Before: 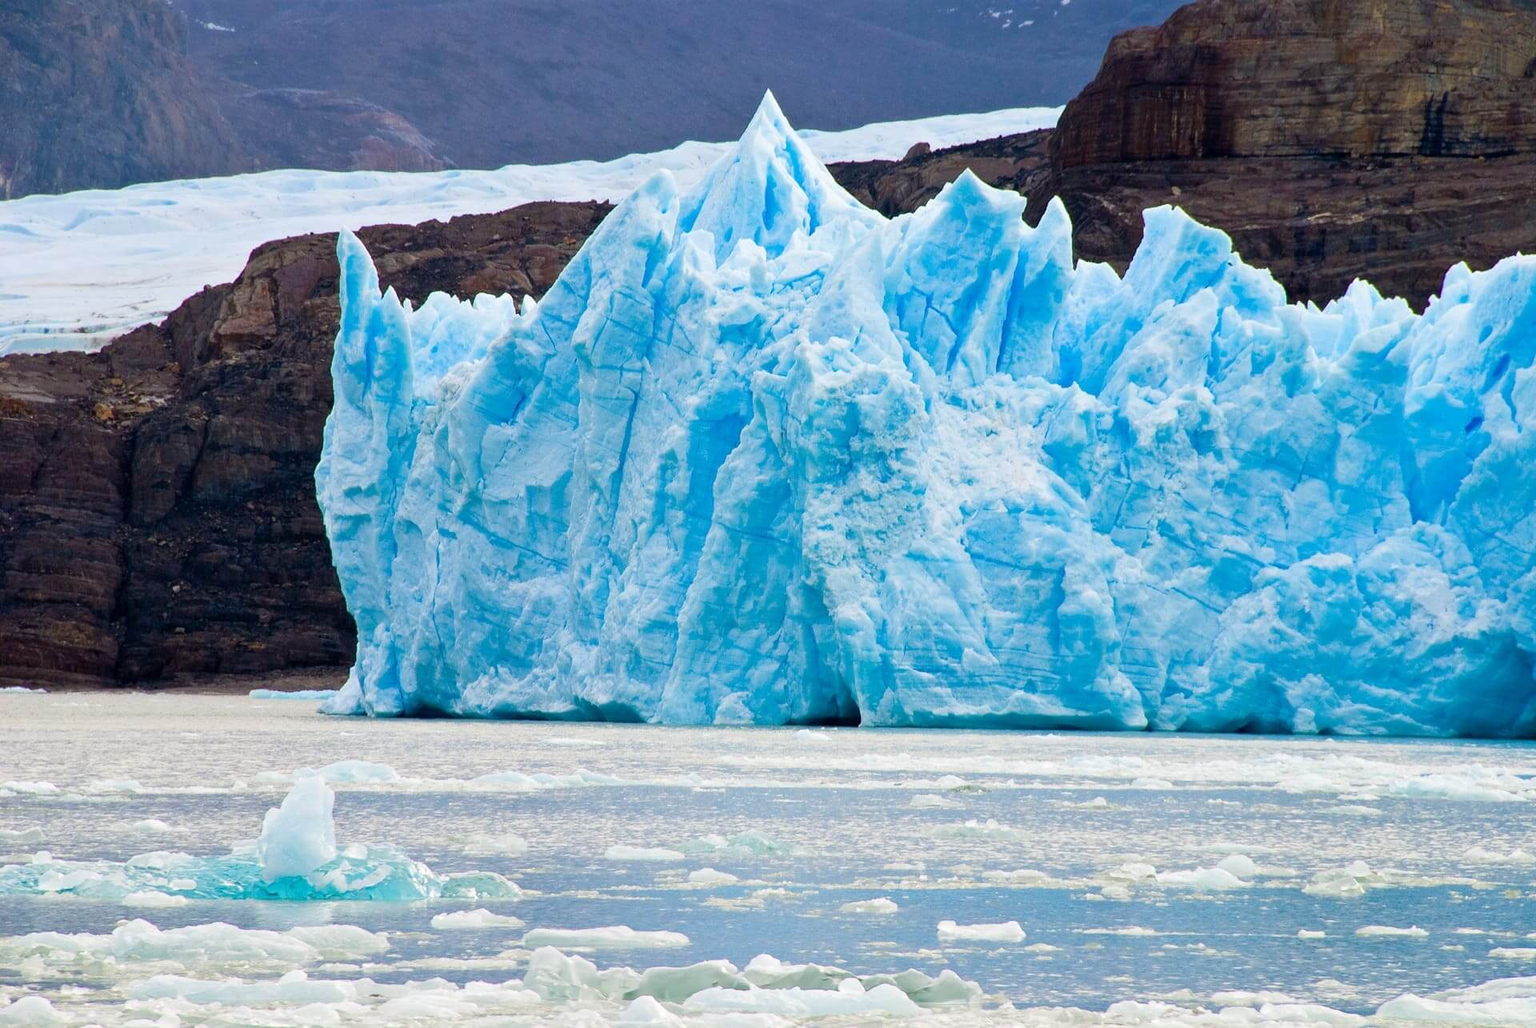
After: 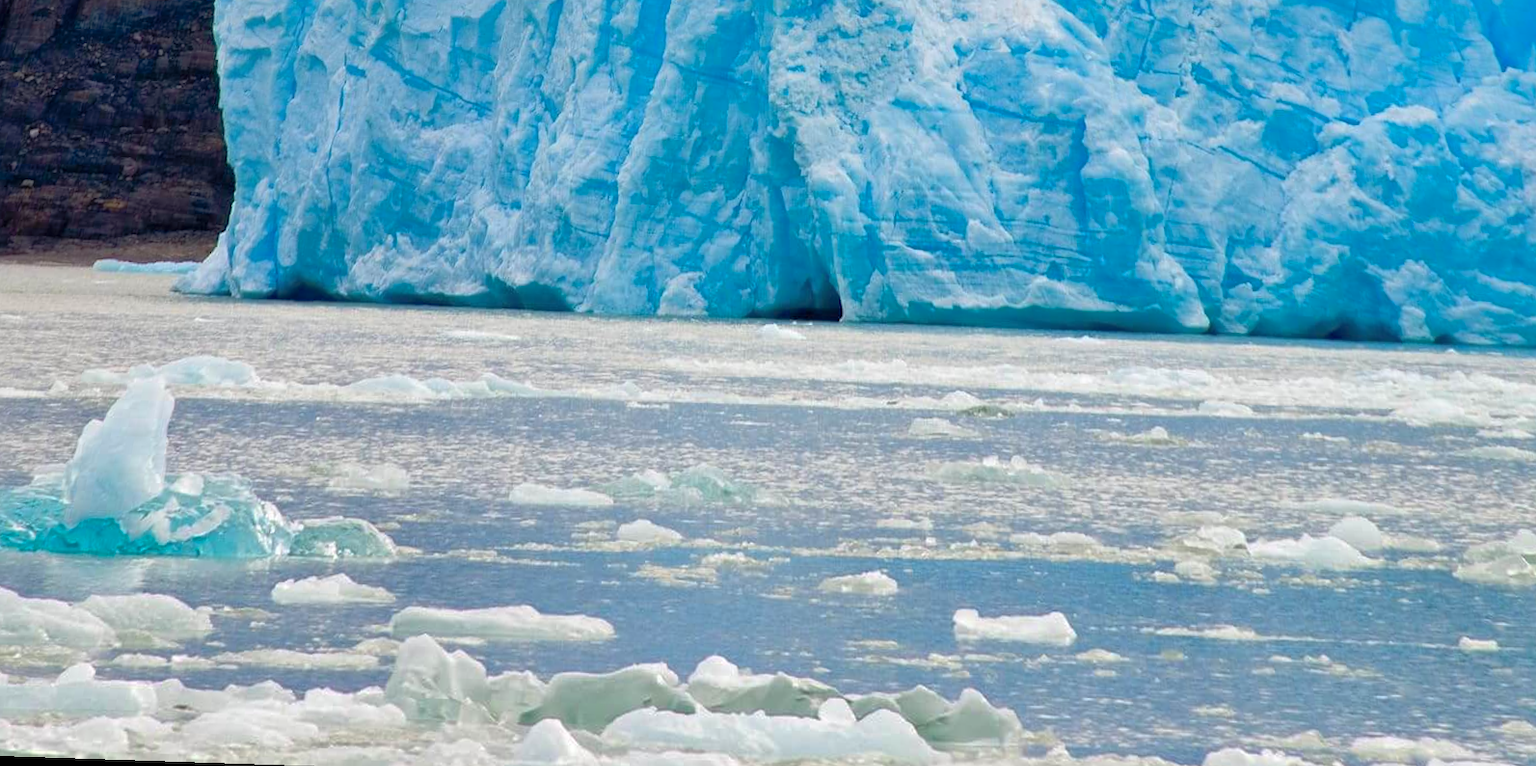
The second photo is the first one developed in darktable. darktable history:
rotate and perspective: rotation 0.72°, lens shift (vertical) -0.352, lens shift (horizontal) -0.051, crop left 0.152, crop right 0.859, crop top 0.019, crop bottom 0.964
crop and rotate: top 36.435%
shadows and highlights: on, module defaults
